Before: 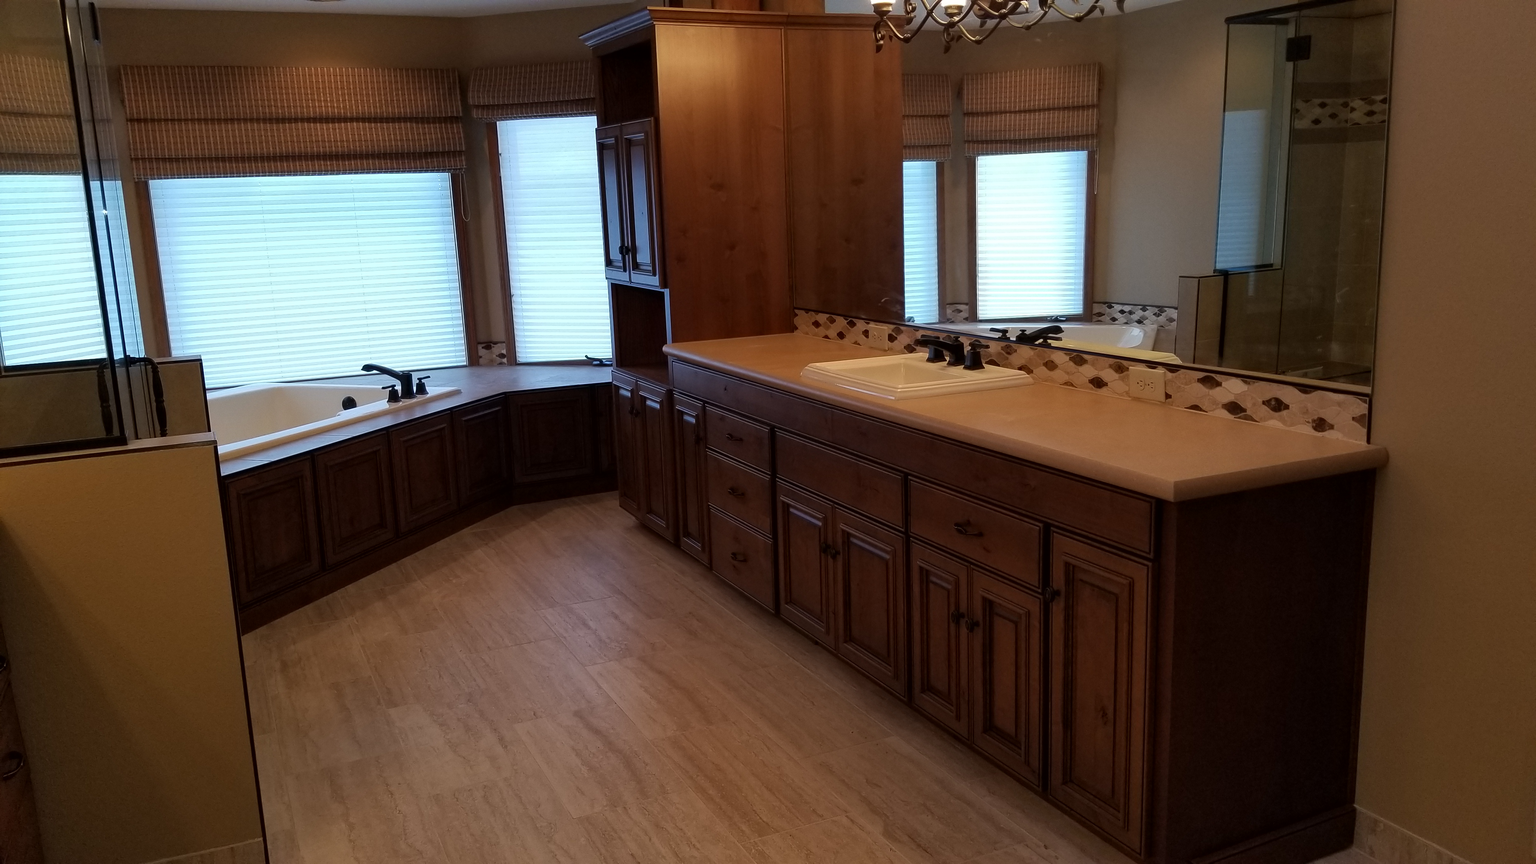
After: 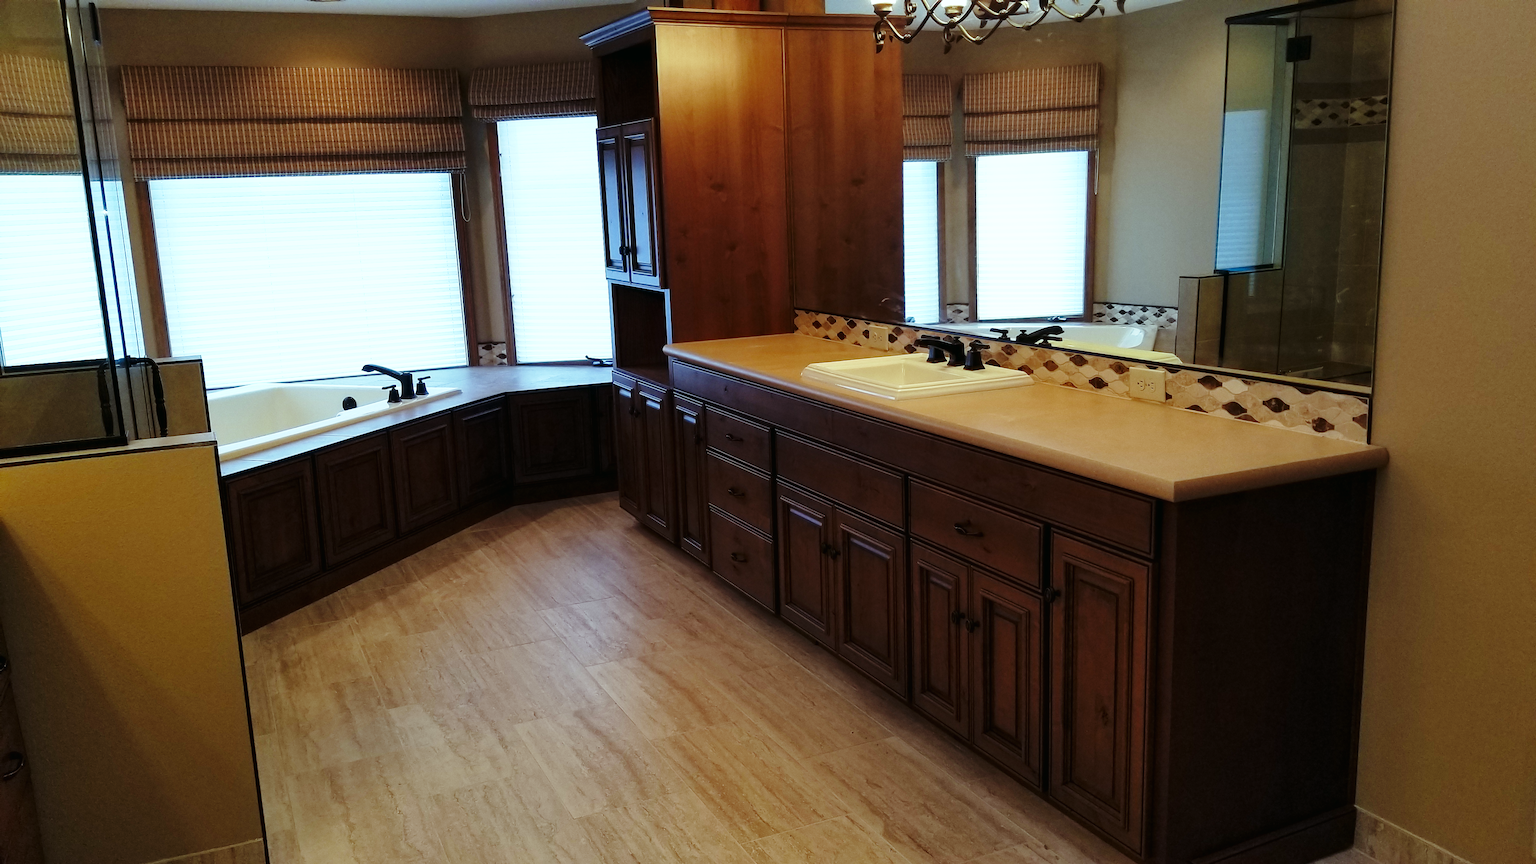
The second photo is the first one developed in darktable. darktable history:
tone equalizer: on, module defaults
base curve: curves: ch0 [(0, 0) (0.028, 0.03) (0.121, 0.232) (0.46, 0.748) (0.859, 0.968) (1, 1)], preserve colors none
color balance: mode lift, gamma, gain (sRGB), lift [0.997, 0.979, 1.021, 1.011], gamma [1, 1.084, 0.916, 0.998], gain [1, 0.87, 1.13, 1.101], contrast 4.55%, contrast fulcrum 38.24%, output saturation 104.09%
